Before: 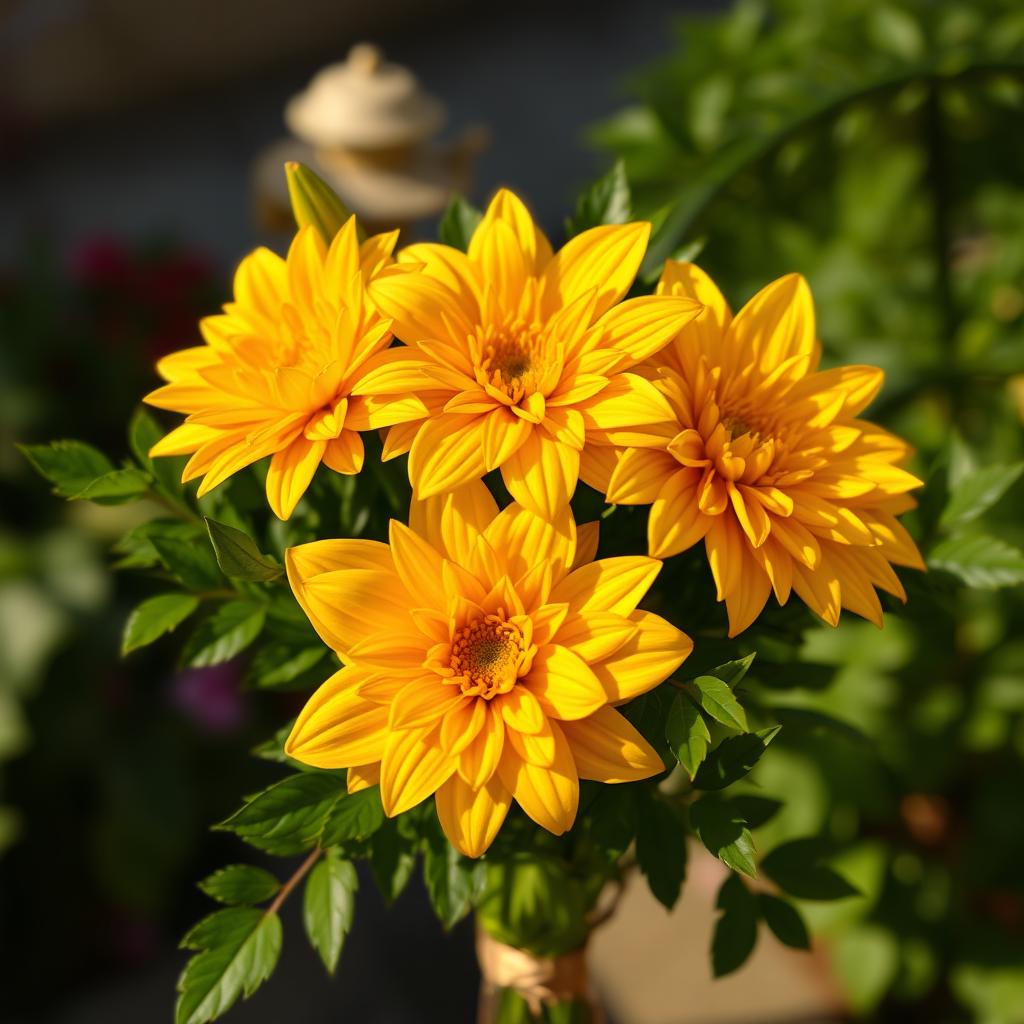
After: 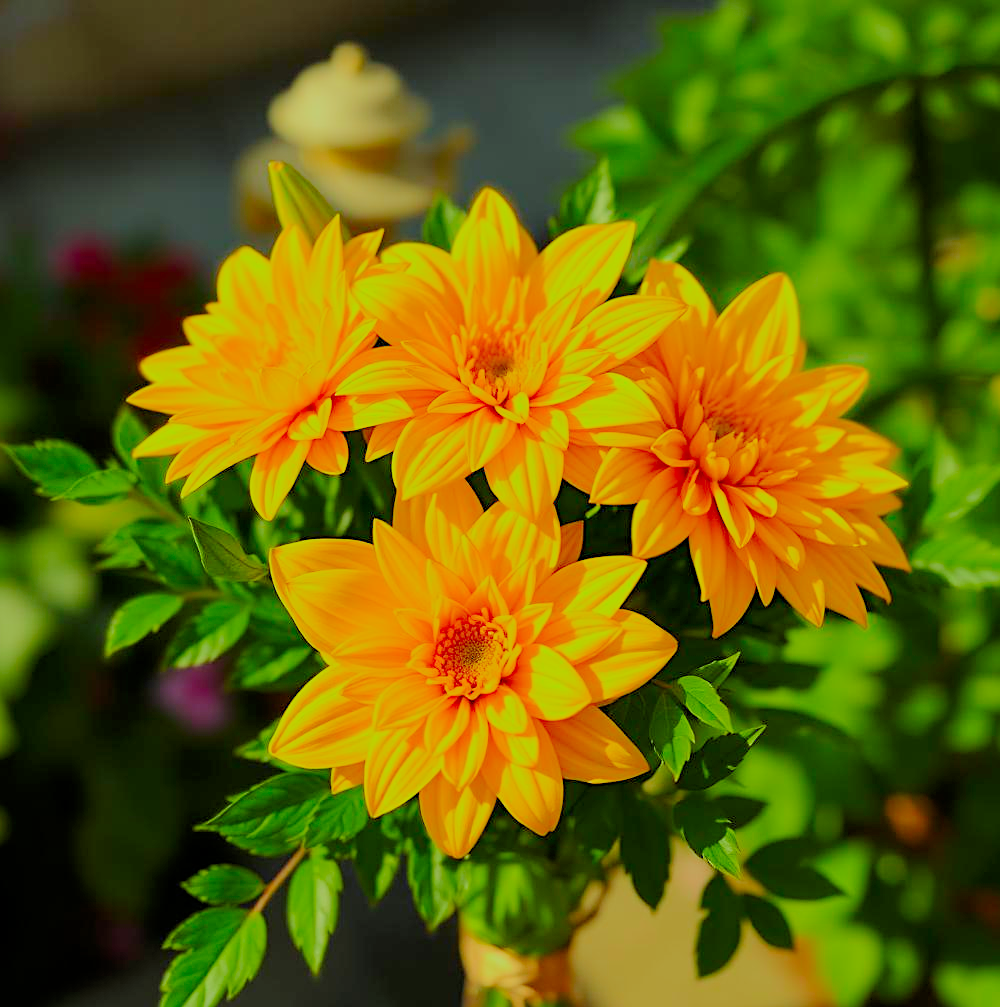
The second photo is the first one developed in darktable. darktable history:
filmic rgb: black relative exposure -7.99 EV, white relative exposure 8 EV, target black luminance 0%, hardness 2.5, latitude 75.88%, contrast 0.57, shadows ↔ highlights balance 0.013%, iterations of high-quality reconstruction 10
crop and rotate: left 1.609%, right 0.664%, bottom 1.636%
exposure: black level correction 0, exposure 0.891 EV, compensate highlight preservation false
tone equalizer: -8 EV -0.748 EV, -7 EV -0.697 EV, -6 EV -0.62 EV, -5 EV -0.371 EV, -3 EV 0.38 EV, -2 EV 0.6 EV, -1 EV 0.678 EV, +0 EV 0.761 EV, edges refinement/feathering 500, mask exposure compensation -1.57 EV, preserve details no
sharpen: on, module defaults
color correction: highlights a* -10.79, highlights b* 9.91, saturation 1.71
